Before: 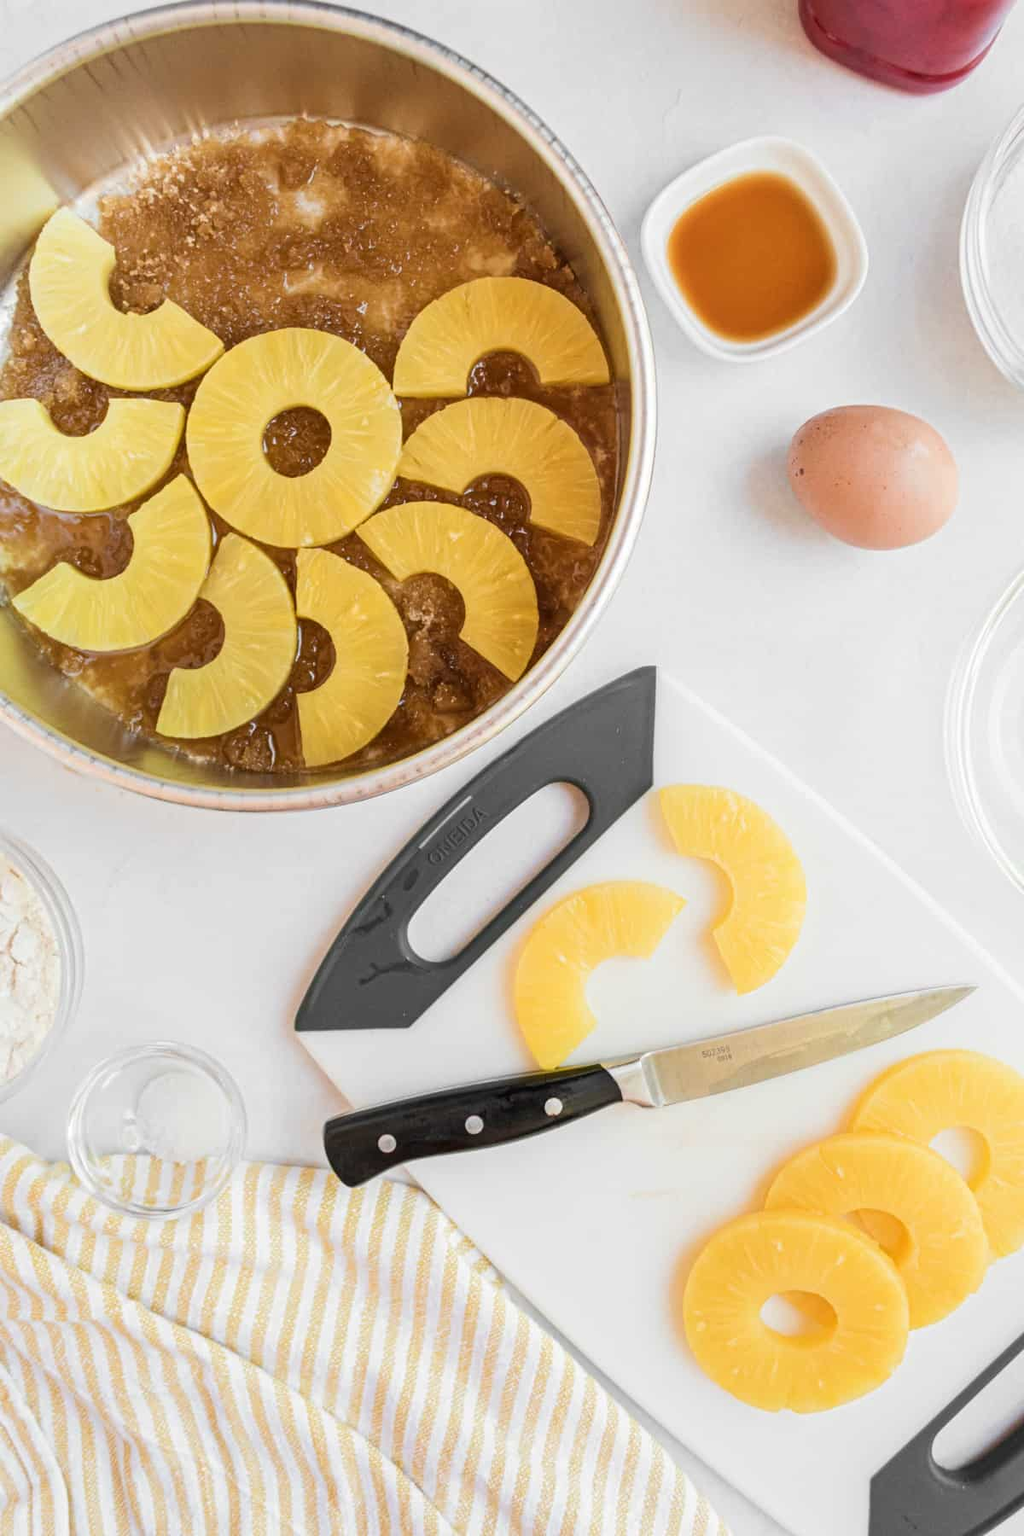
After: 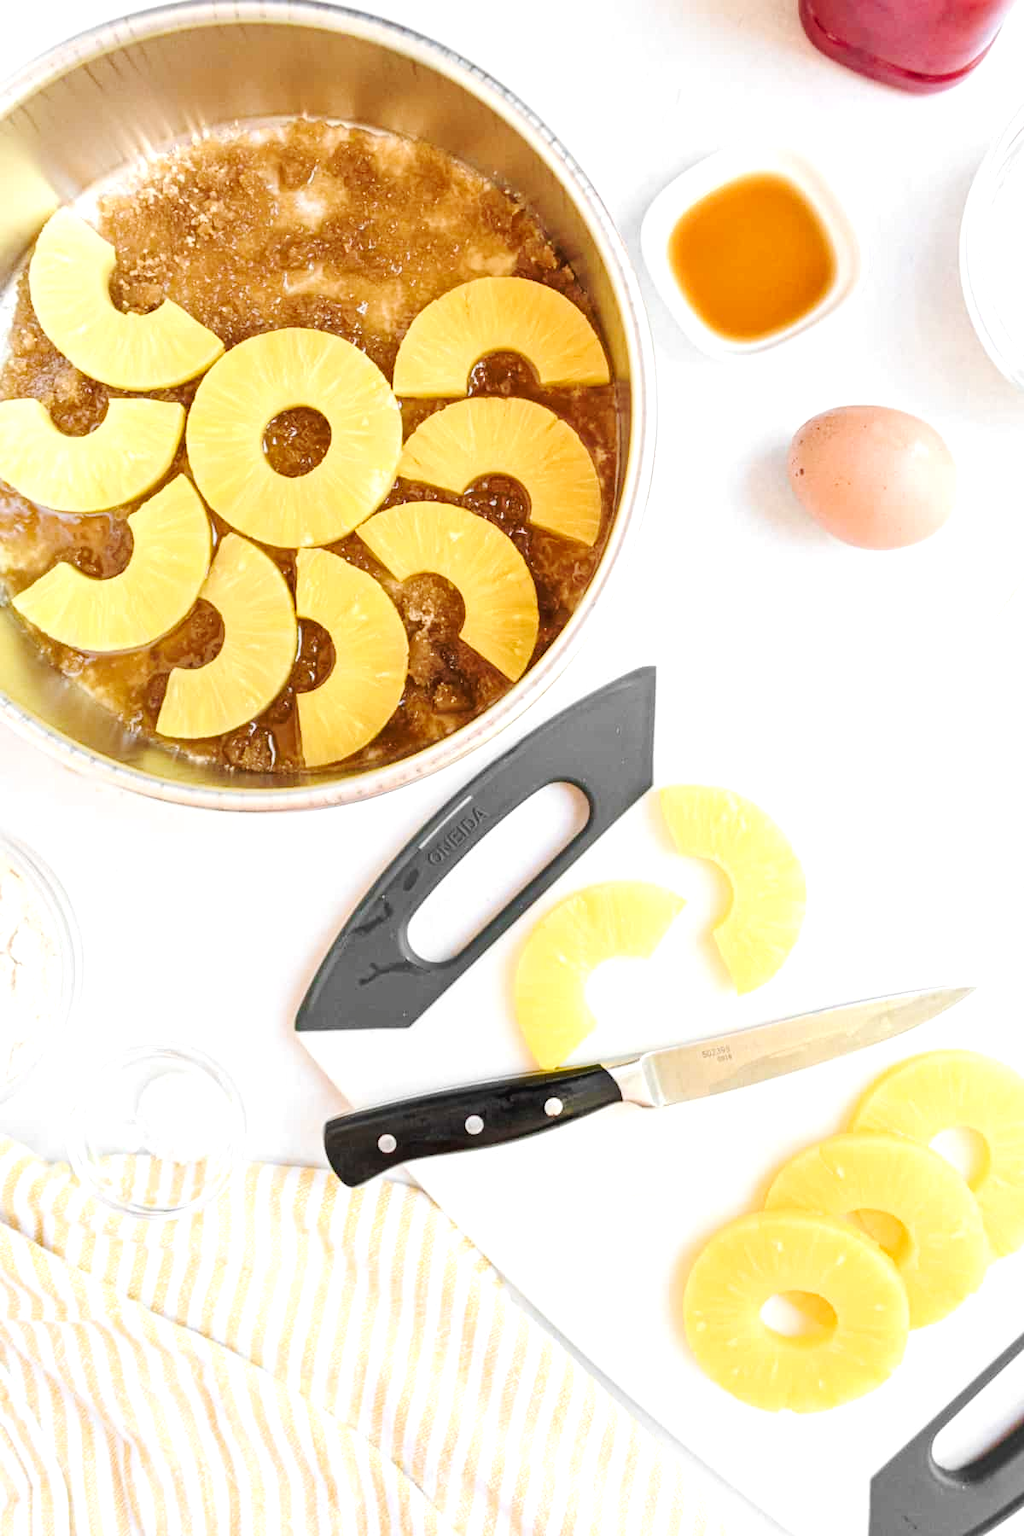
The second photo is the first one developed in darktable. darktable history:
exposure: black level correction 0, exposure 0.59 EV, compensate highlight preservation false
tone curve: curves: ch0 [(0, 0.024) (0.049, 0.038) (0.176, 0.162) (0.33, 0.331) (0.432, 0.475) (0.601, 0.665) (0.843, 0.876) (1, 1)]; ch1 [(0, 0) (0.339, 0.358) (0.445, 0.439) (0.476, 0.47) (0.504, 0.504) (0.53, 0.511) (0.557, 0.558) (0.627, 0.635) (0.728, 0.746) (1, 1)]; ch2 [(0, 0) (0.327, 0.324) (0.417, 0.44) (0.46, 0.453) (0.502, 0.504) (0.526, 0.52) (0.54, 0.564) (0.606, 0.626) (0.76, 0.75) (1, 1)], preserve colors none
